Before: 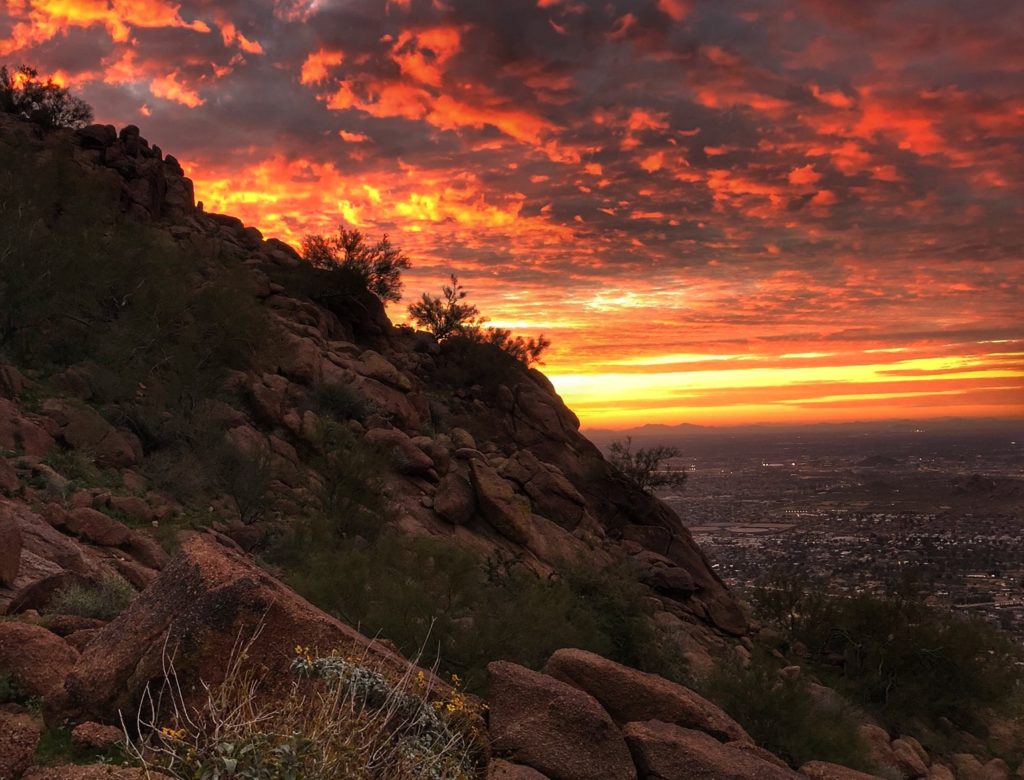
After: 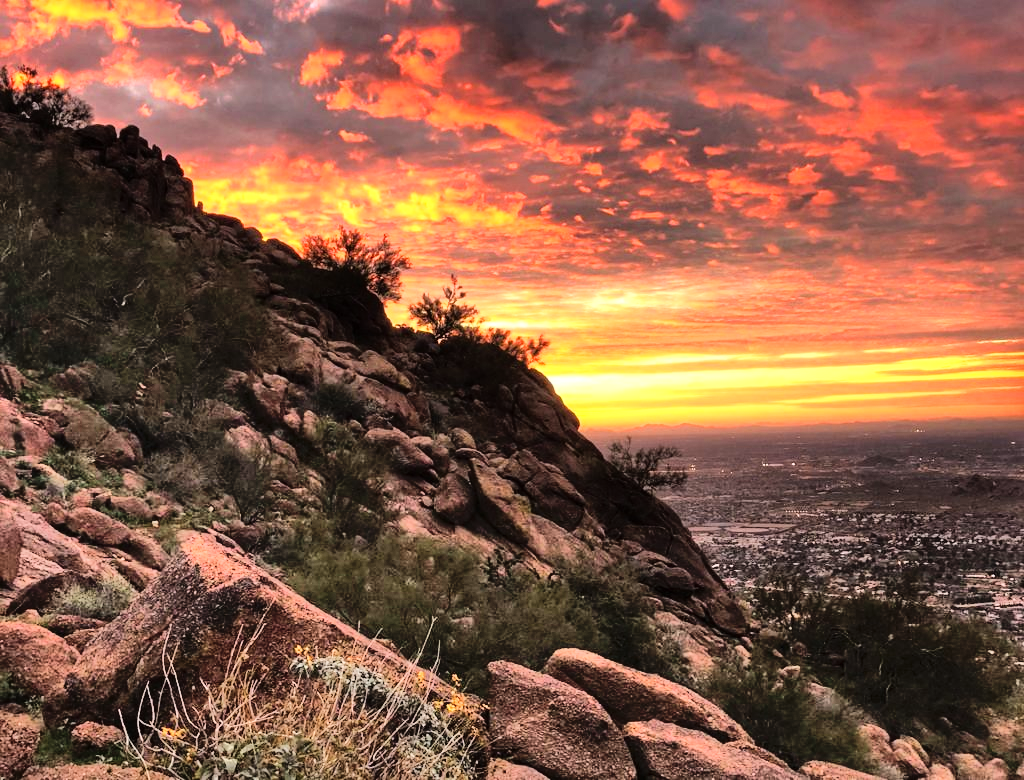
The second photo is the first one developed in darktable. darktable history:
base curve: curves: ch0 [(0, 0) (0.012, 0.01) (0.073, 0.168) (0.31, 0.711) (0.645, 0.957) (1, 1)]
shadows and highlights: shadows 75.94, highlights -23.29, soften with gaussian
tone equalizer: edges refinement/feathering 500, mask exposure compensation -1.57 EV, preserve details no
